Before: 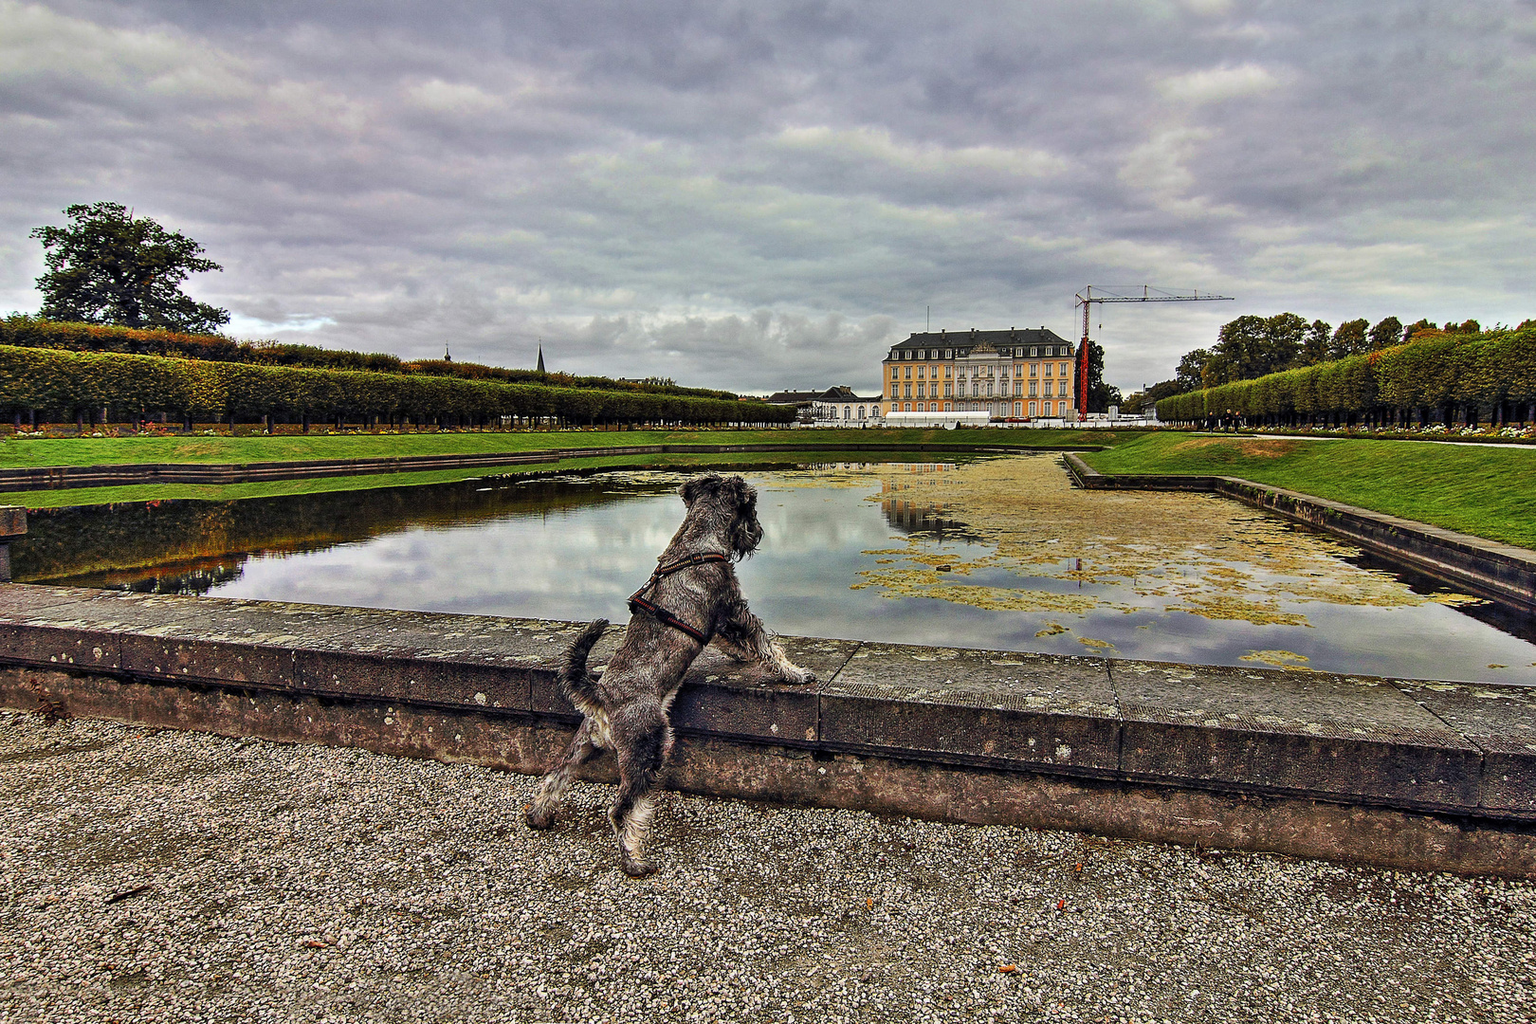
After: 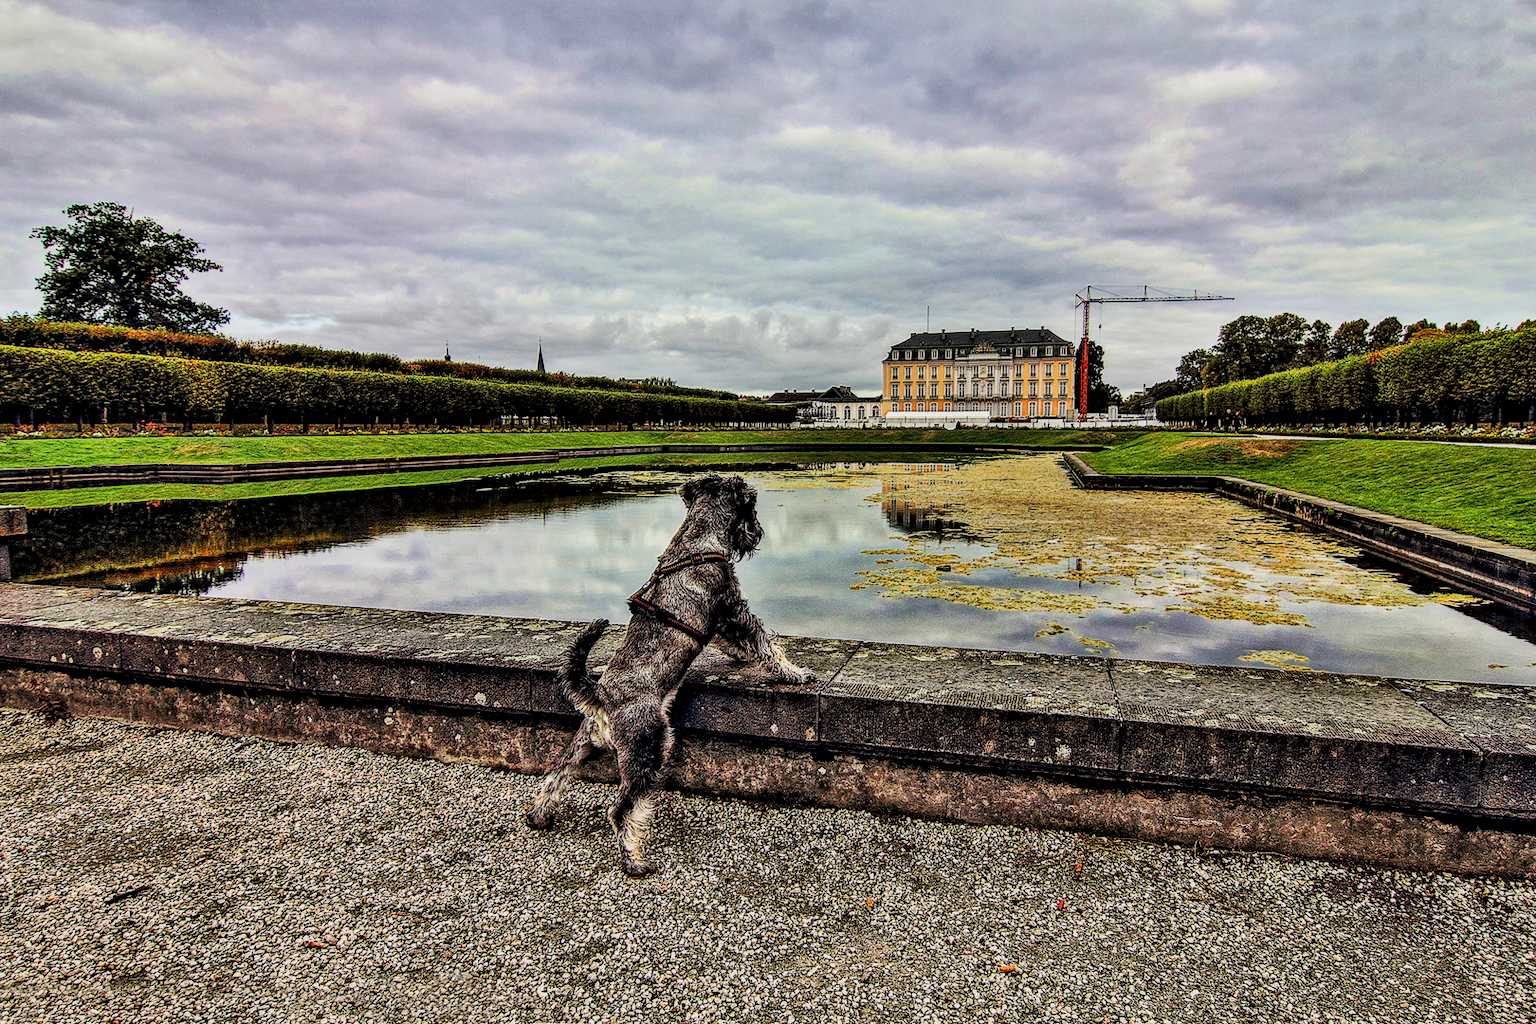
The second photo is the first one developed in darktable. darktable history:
filmic rgb: black relative exposure -16 EV, white relative exposure 5.28 EV, hardness 5.91, contrast 1.26, iterations of high-quality reconstruction 0
contrast brightness saturation: contrast 0.071, brightness 0.079, saturation 0.176
local contrast: highlights 44%, shadows 64%, detail 137%, midtone range 0.51
